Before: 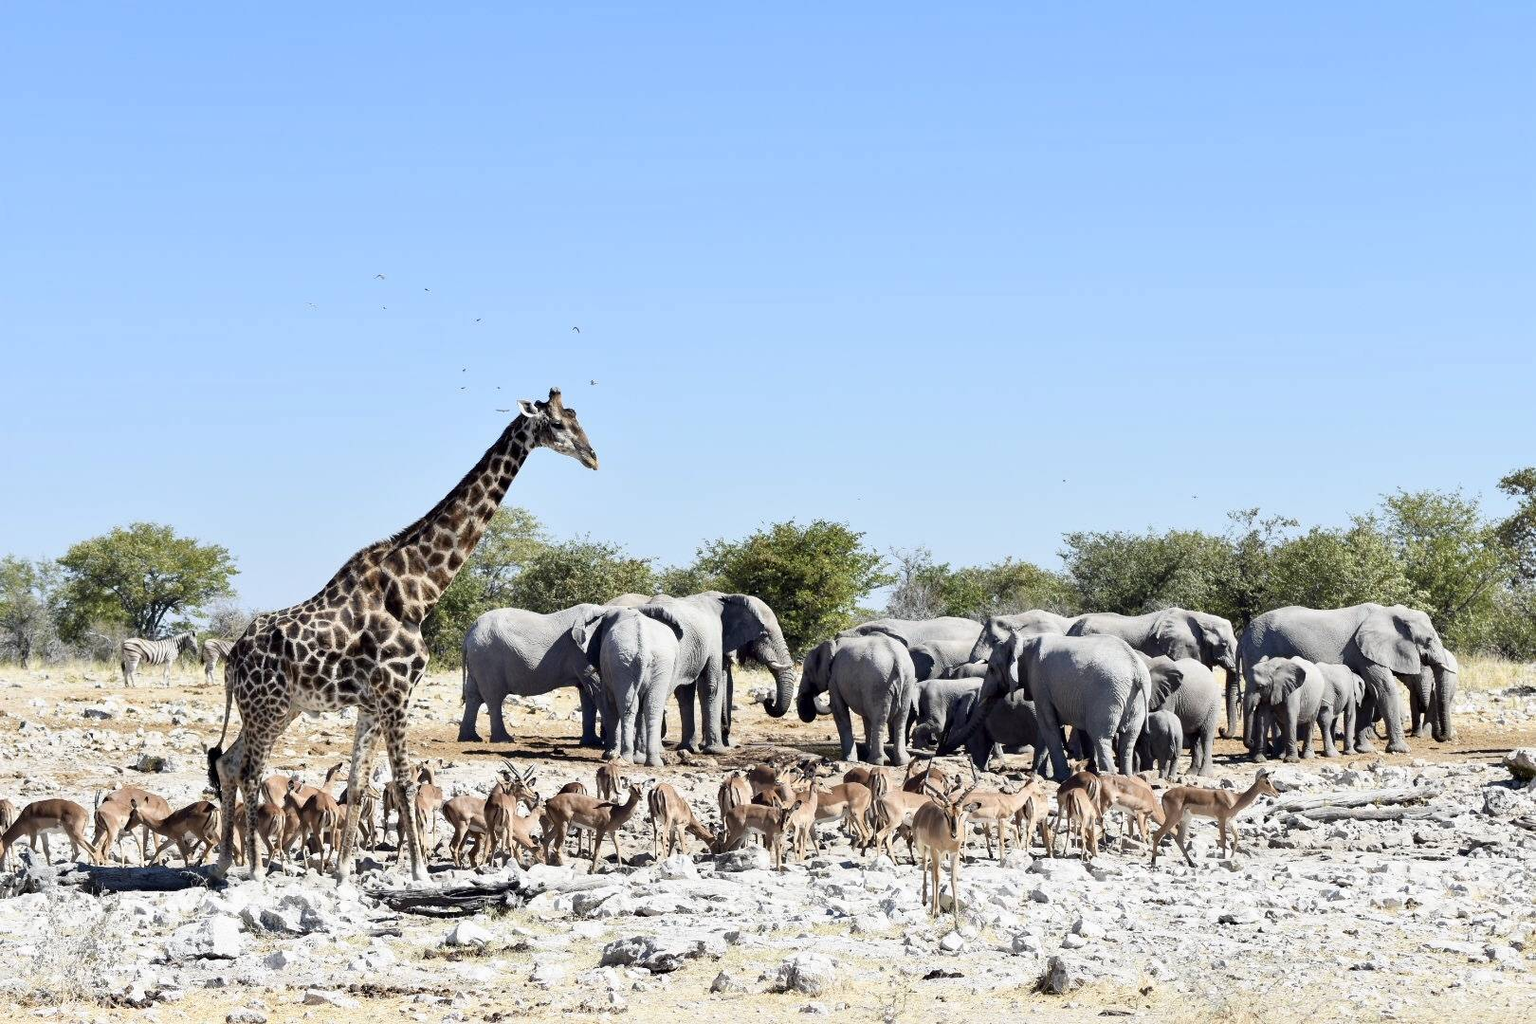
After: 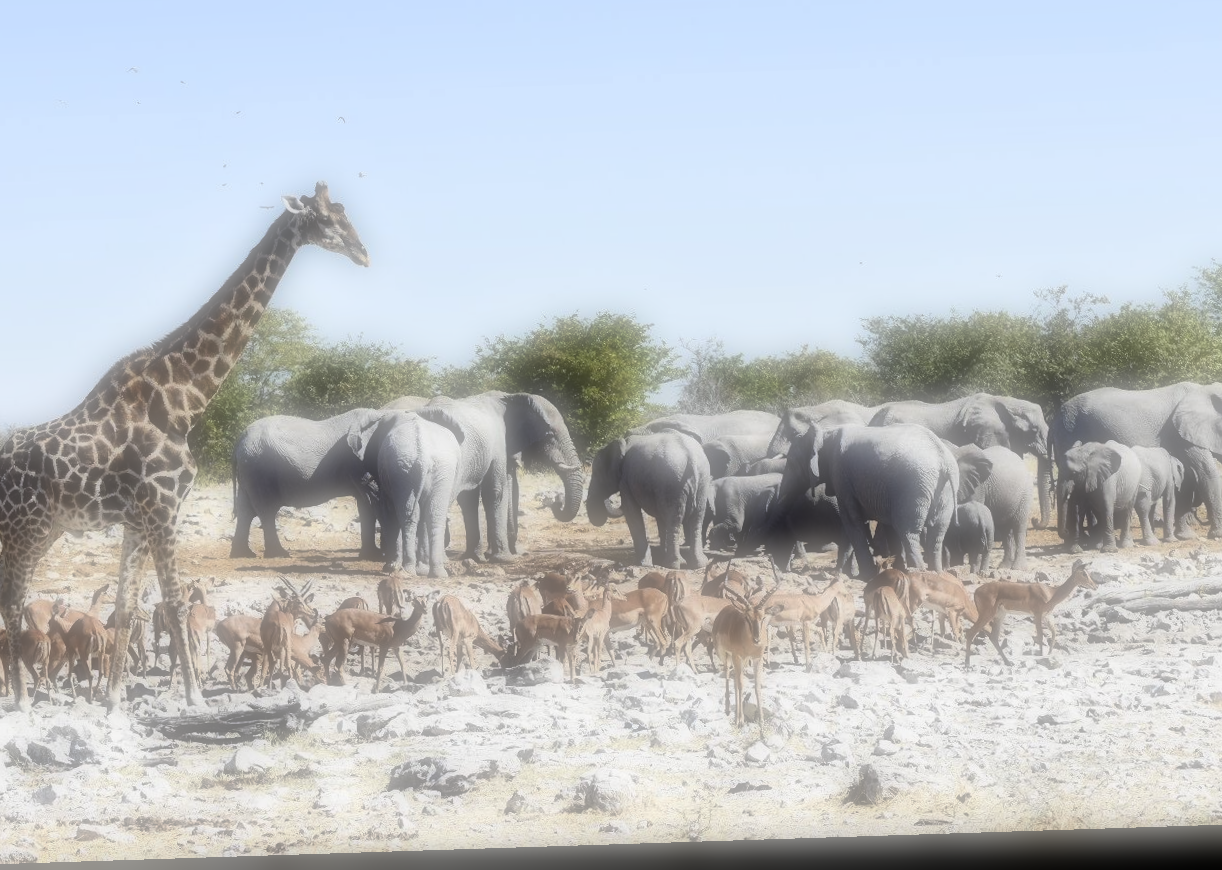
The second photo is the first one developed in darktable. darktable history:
crop: left 16.871%, top 22.857%, right 9.116%
rotate and perspective: rotation -1.77°, lens shift (horizontal) 0.004, automatic cropping off
soften: on, module defaults
